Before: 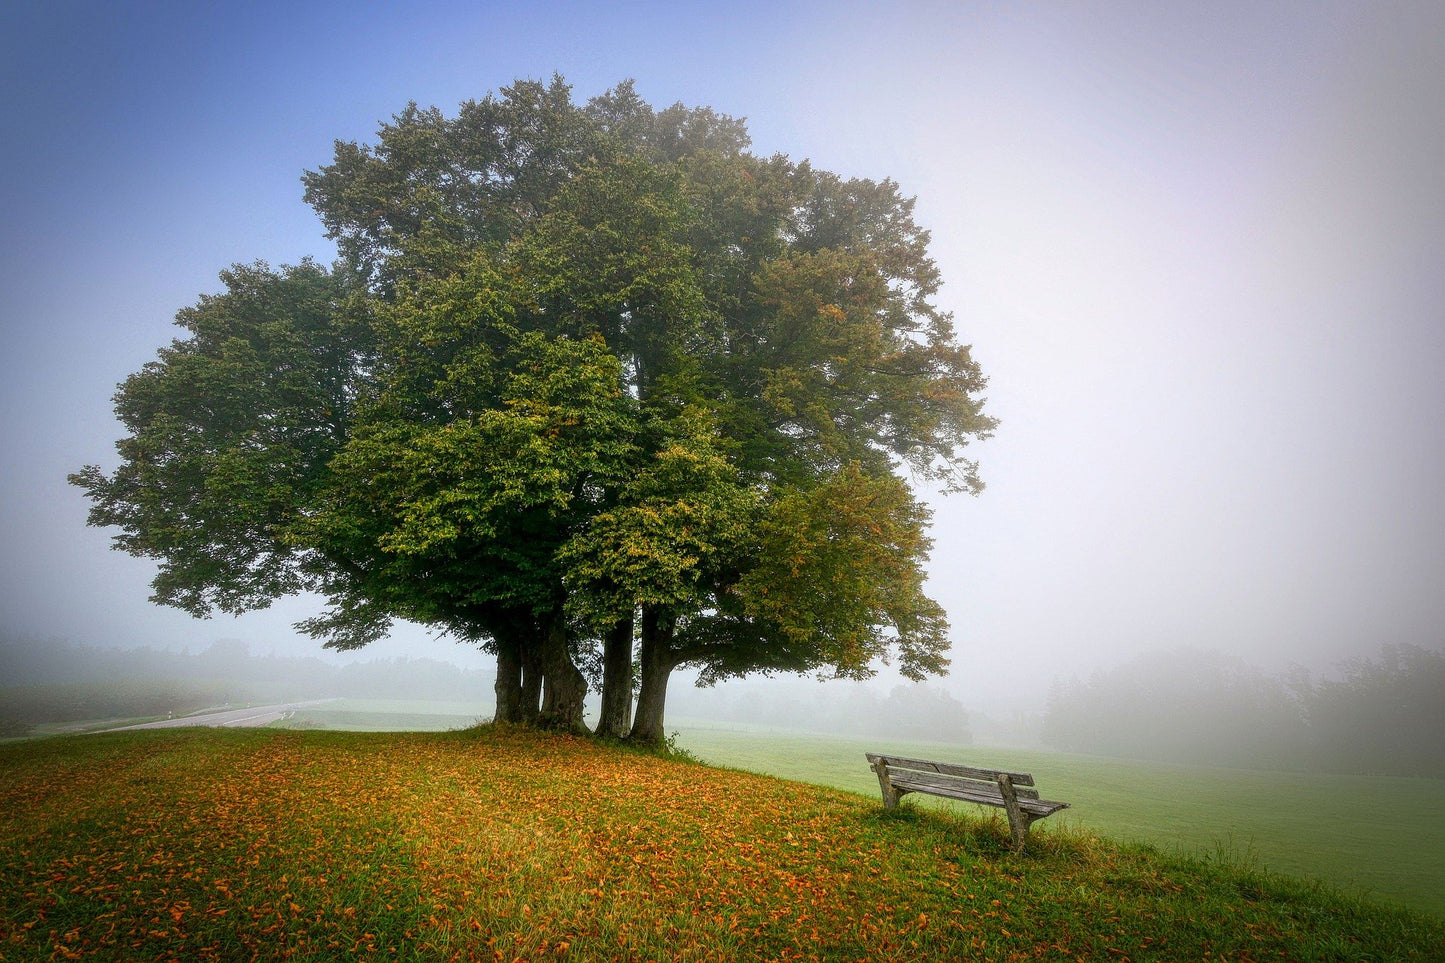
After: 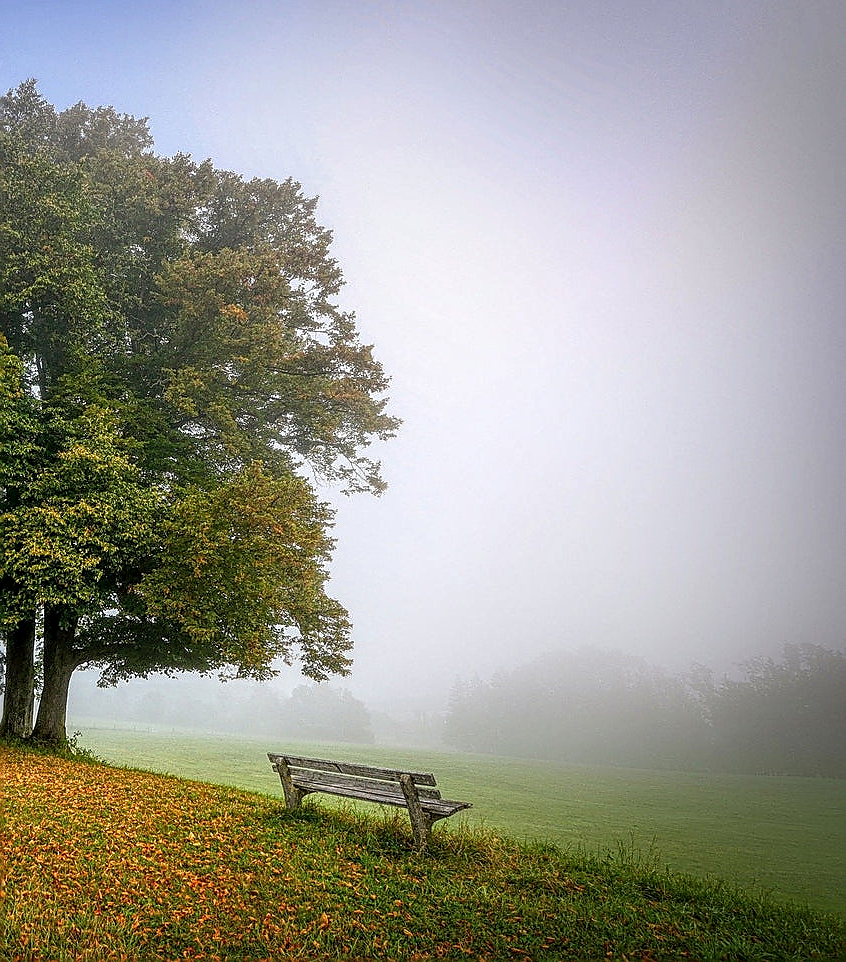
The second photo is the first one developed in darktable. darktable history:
crop: left 41.402%
local contrast: detail 130%
sharpen: radius 1.4, amount 1.25, threshold 0.7
white balance: emerald 1
